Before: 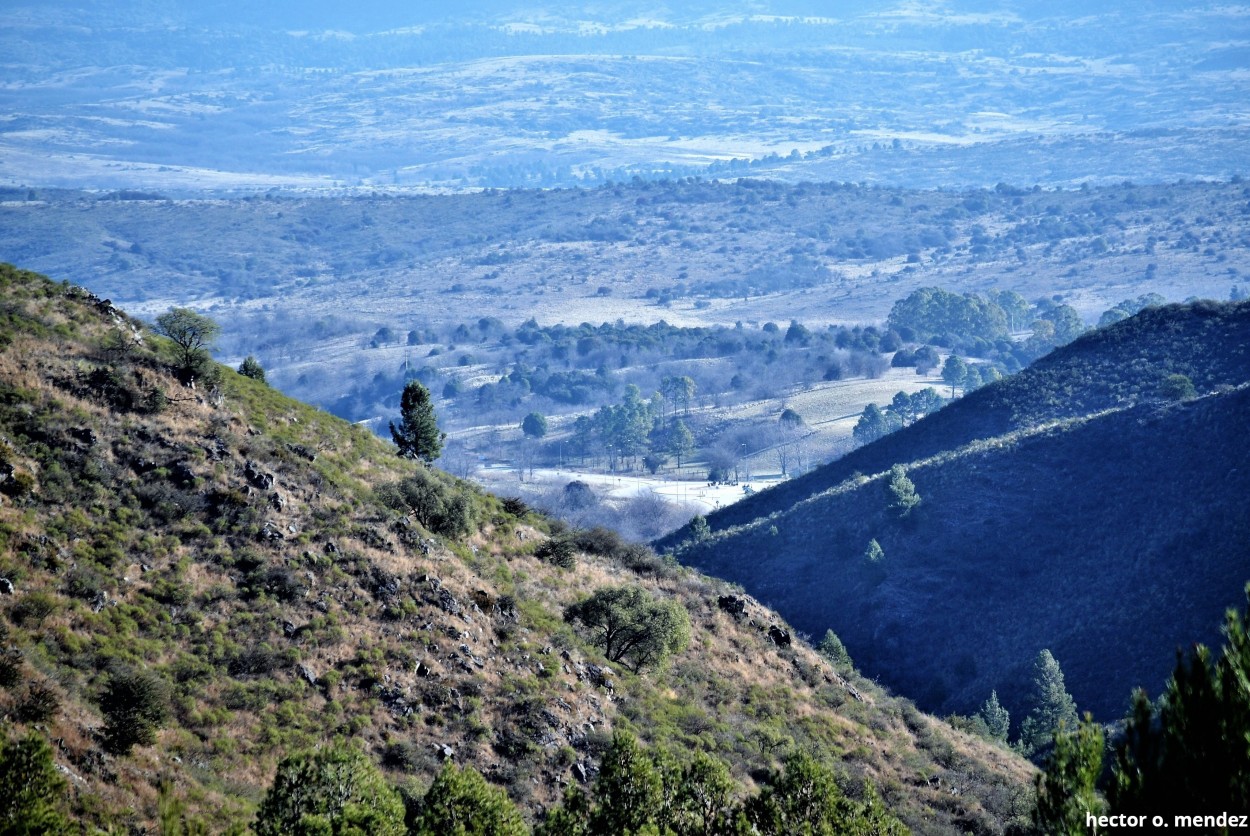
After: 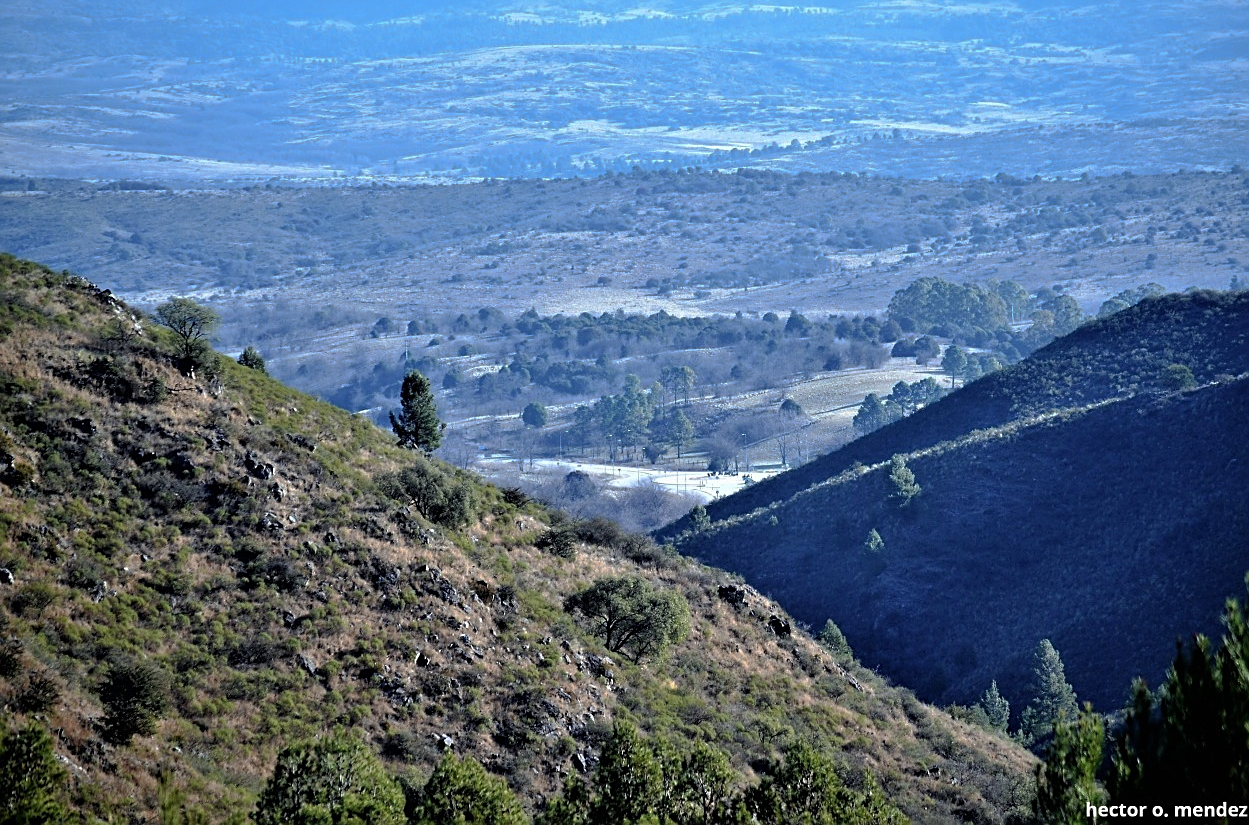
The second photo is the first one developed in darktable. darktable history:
sharpen: on, module defaults
crop: top 1.236%, right 0.022%
tone curve: curves: ch0 [(0, 0) (0.568, 0.517) (0.8, 0.717) (1, 1)], preserve colors none
